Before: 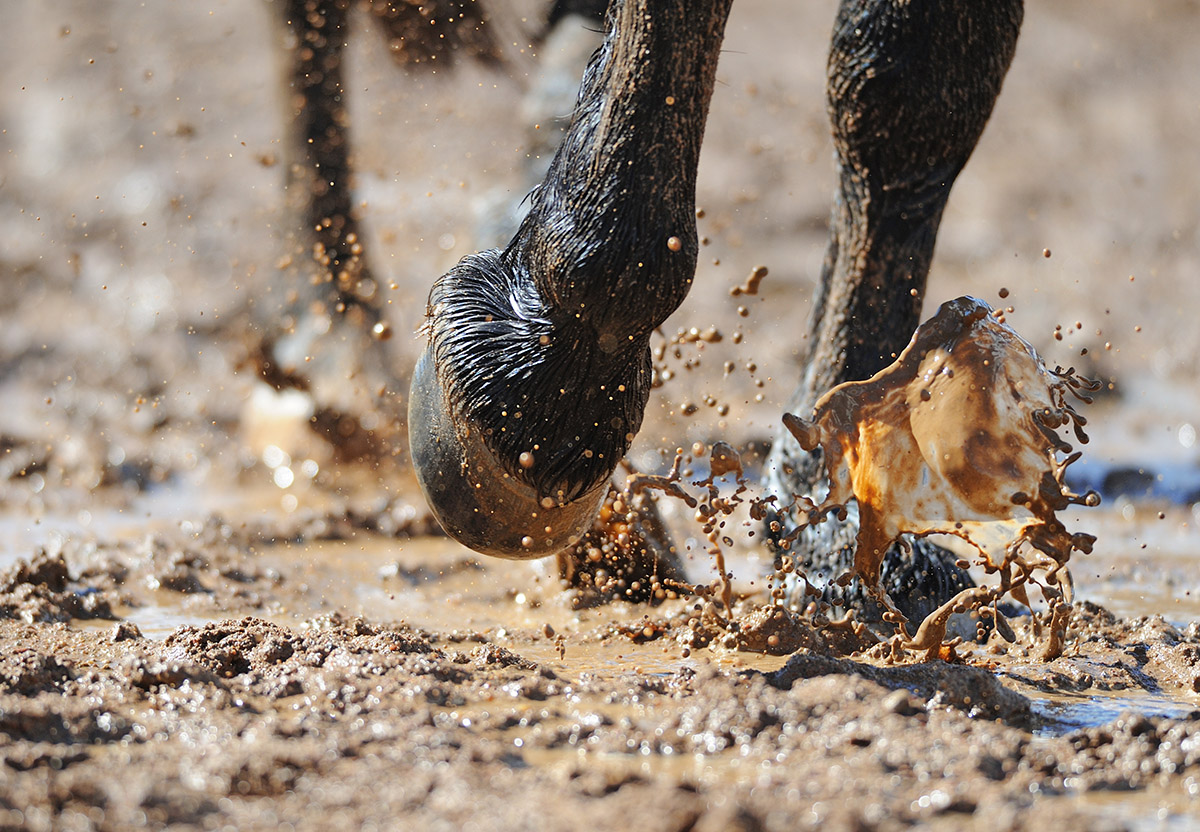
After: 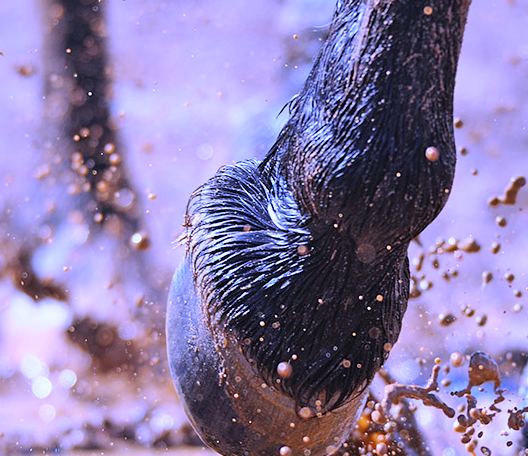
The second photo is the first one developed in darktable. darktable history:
contrast brightness saturation: contrast 0.07, brightness 0.08, saturation 0.18
white balance: red 0.98, blue 1.61
crop: left 20.248%, top 10.86%, right 35.675%, bottom 34.321%
